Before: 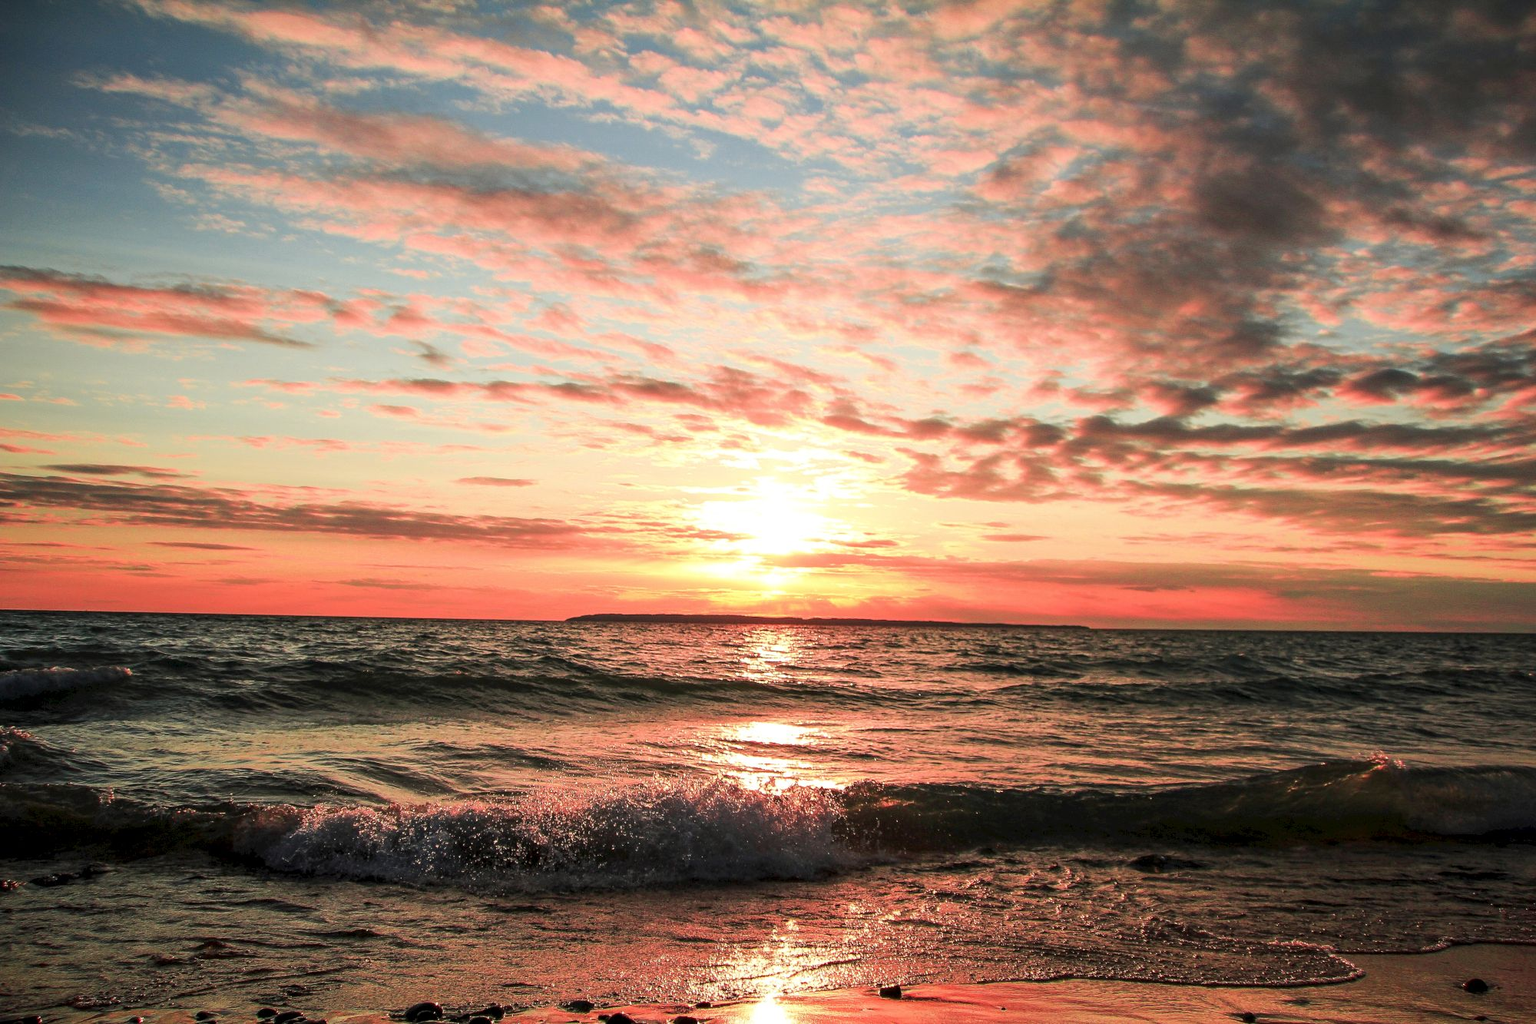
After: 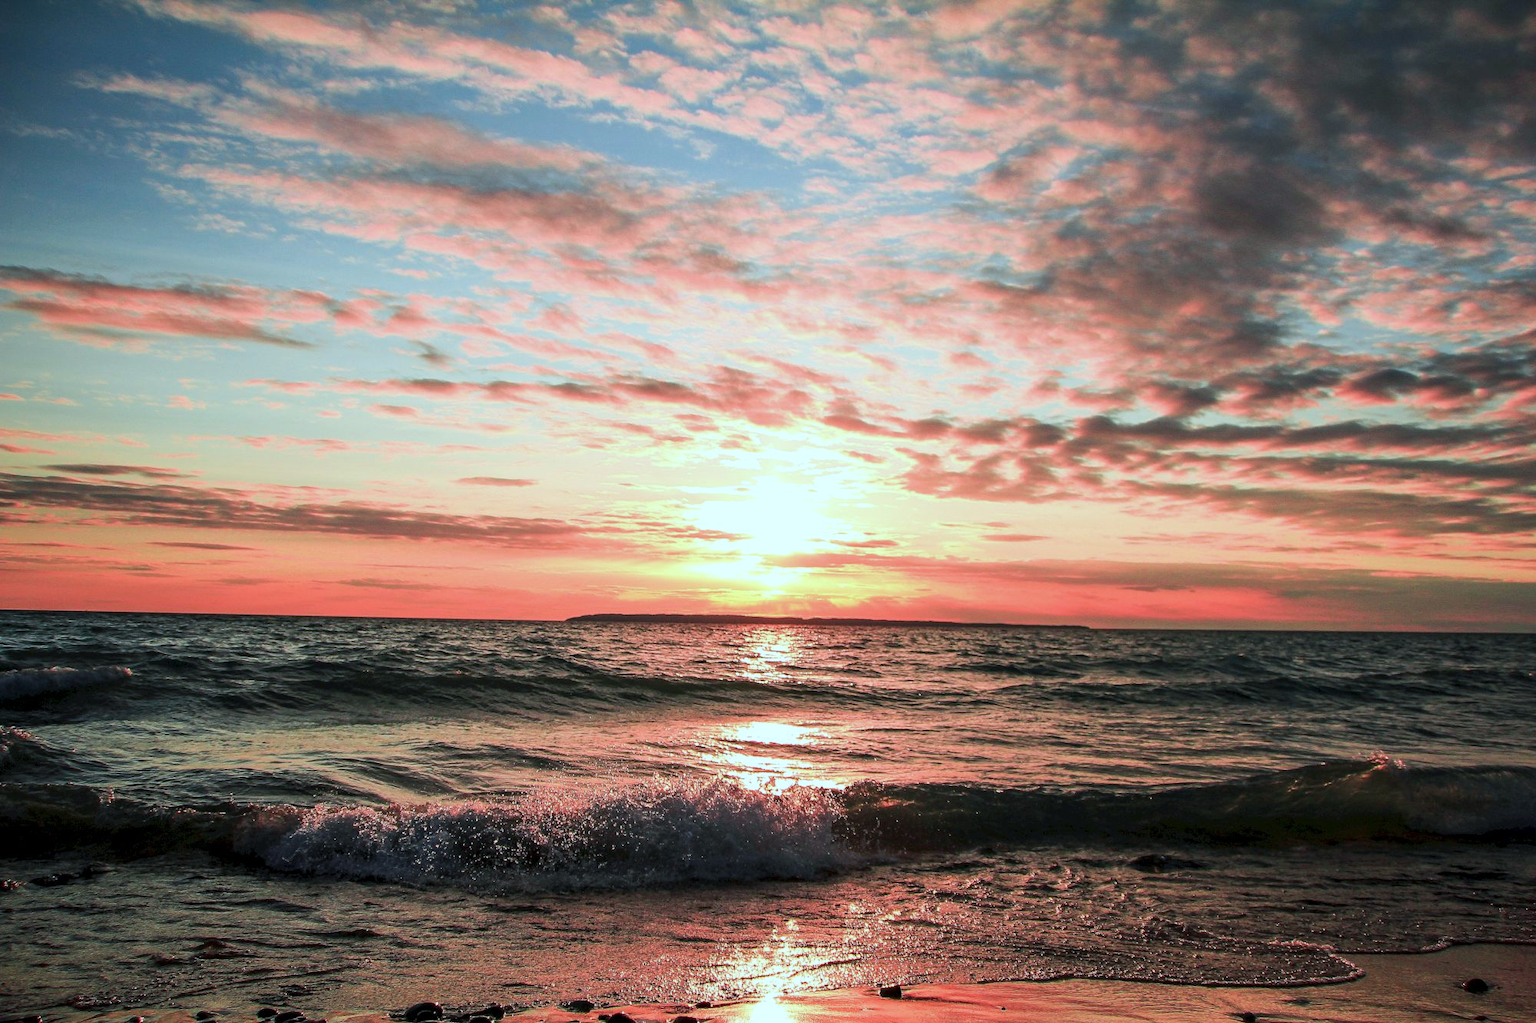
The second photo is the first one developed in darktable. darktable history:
color calibration: illuminant Planckian (black body), x 0.378, y 0.375, temperature 4065 K
exposure: exposure -0.048 EV, compensate highlight preservation false
